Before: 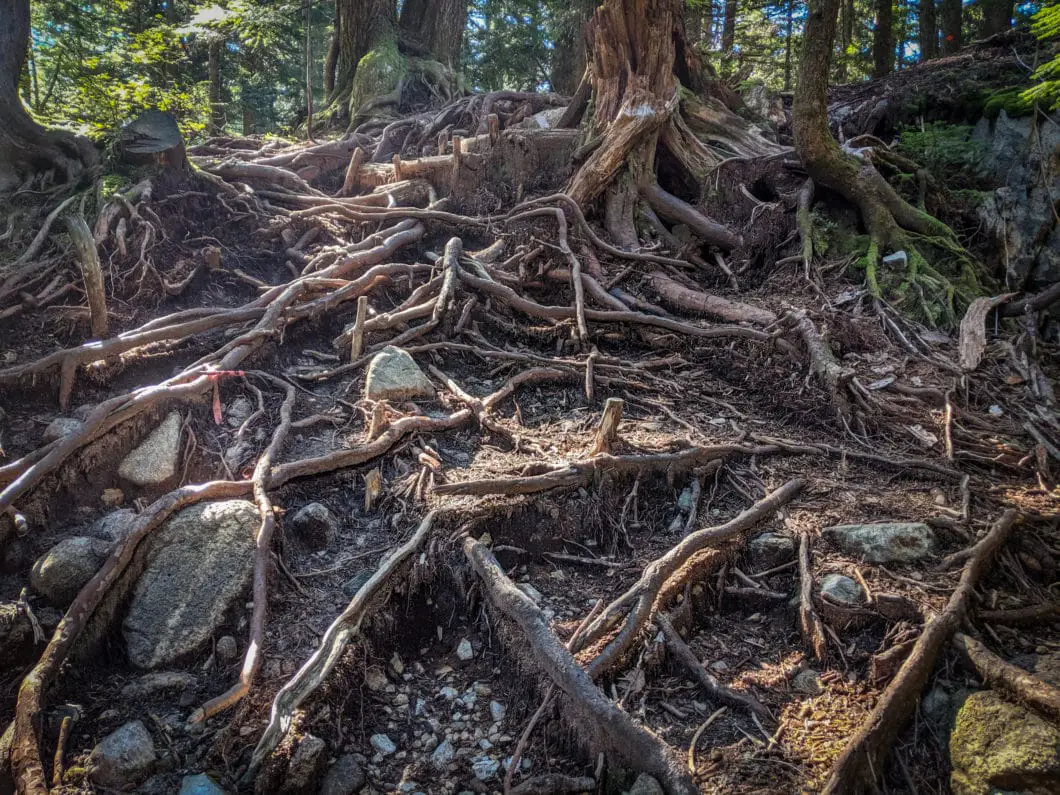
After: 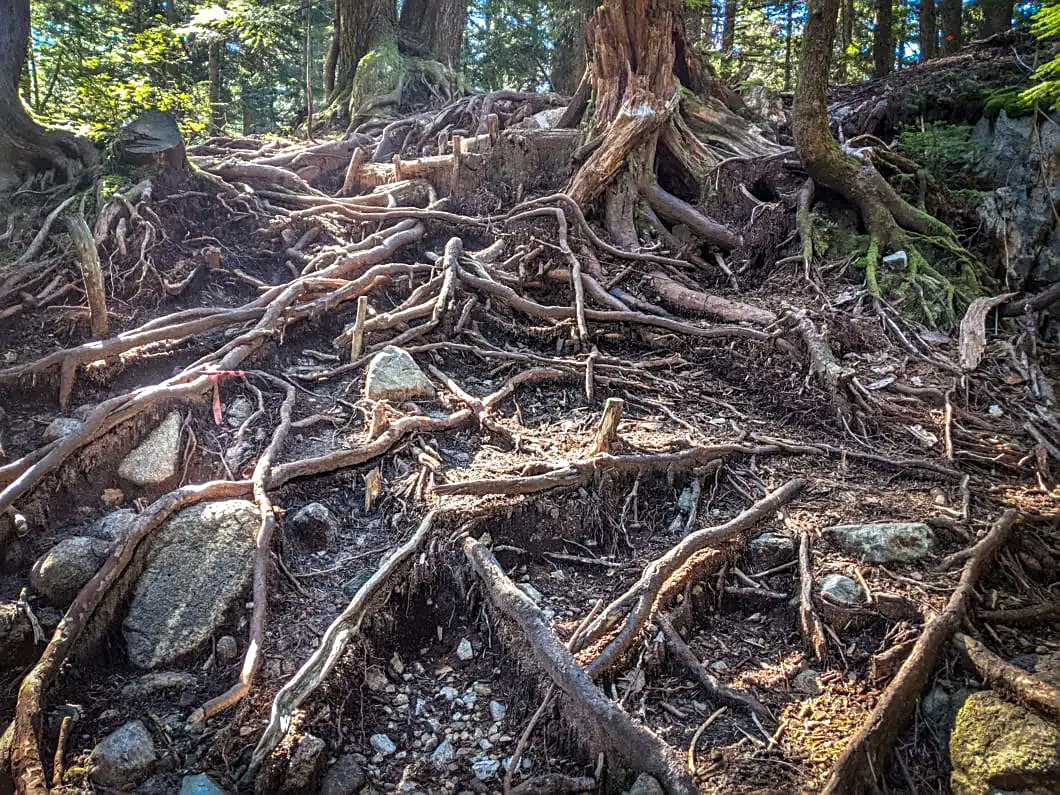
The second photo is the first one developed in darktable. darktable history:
color balance rgb: perceptual saturation grading › global saturation -0.001%, global vibrance 9.972%
sharpen: on, module defaults
exposure: exposure 0.66 EV, compensate highlight preservation false
